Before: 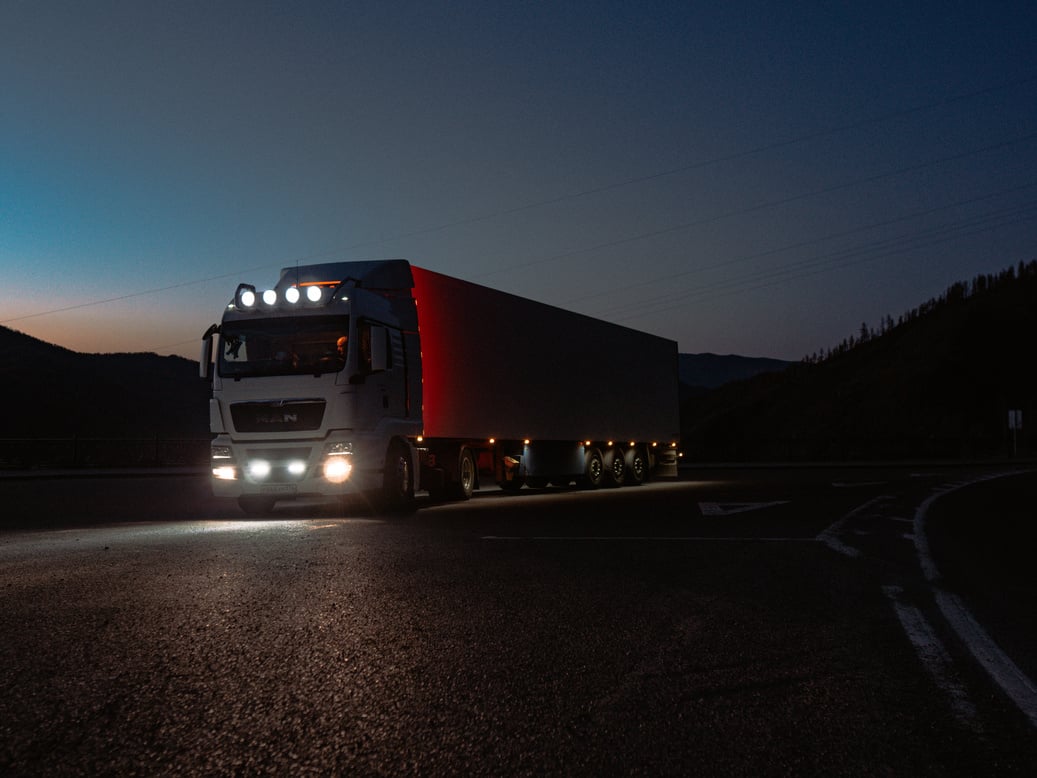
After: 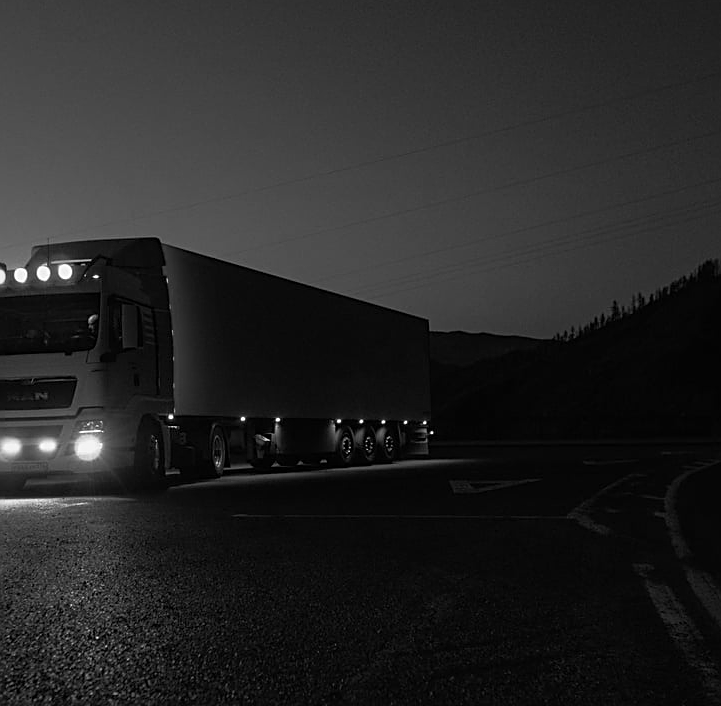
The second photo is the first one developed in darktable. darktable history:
sharpen: on, module defaults
crop and rotate: left 24.034%, top 2.838%, right 6.406%, bottom 6.299%
monochrome: a 73.58, b 64.21
